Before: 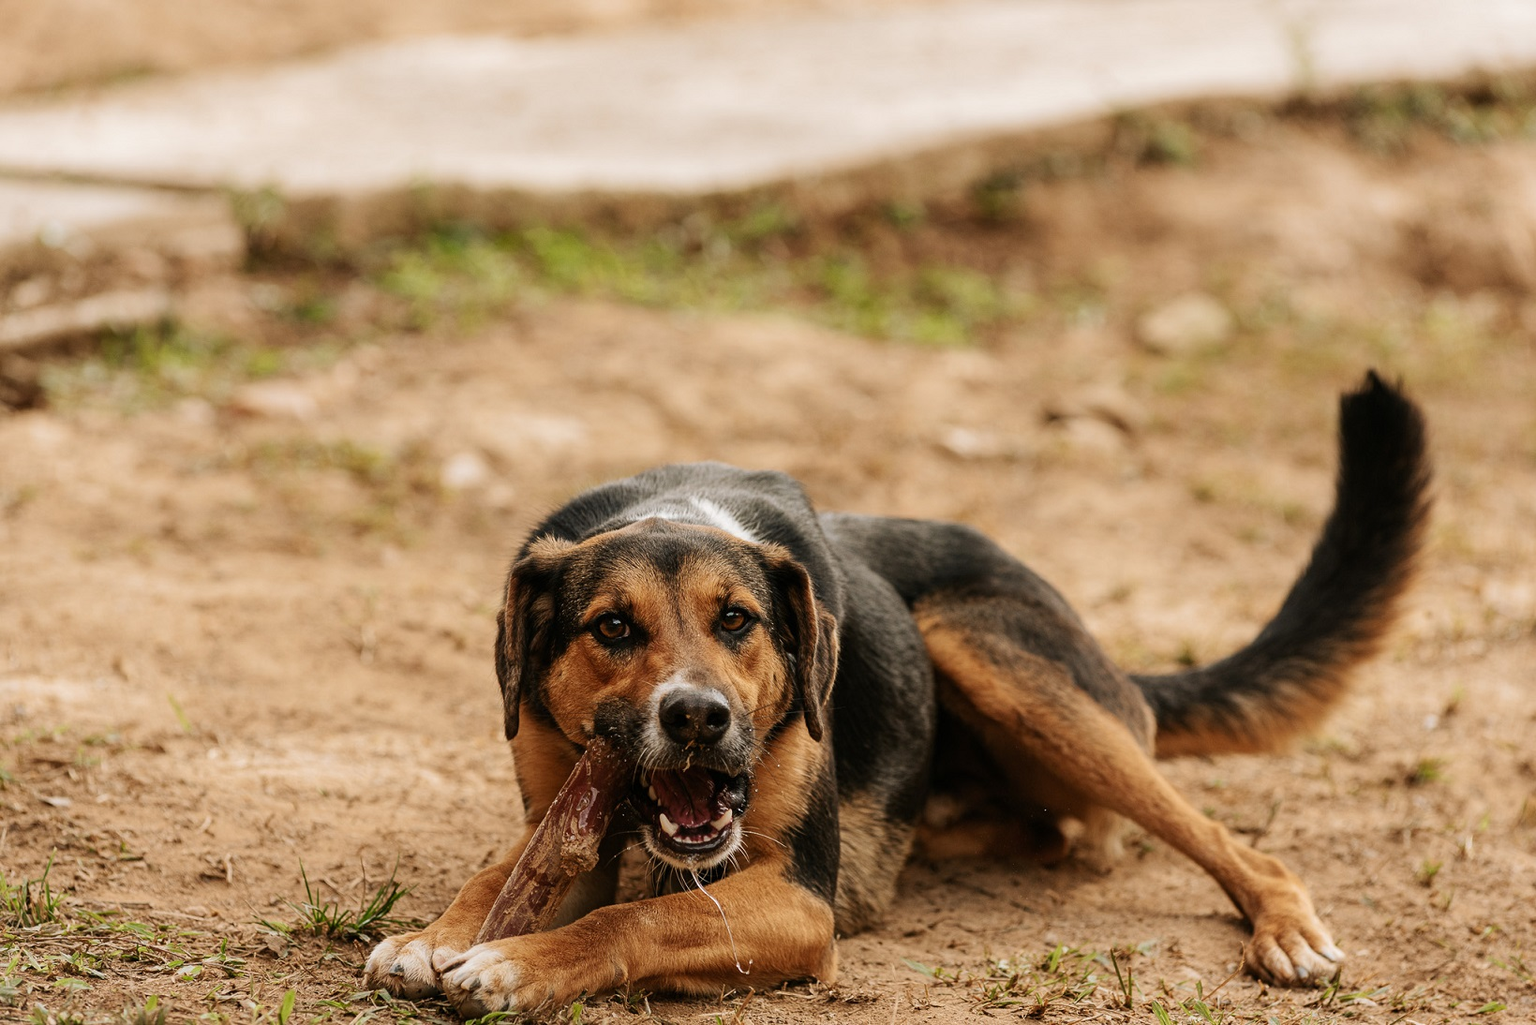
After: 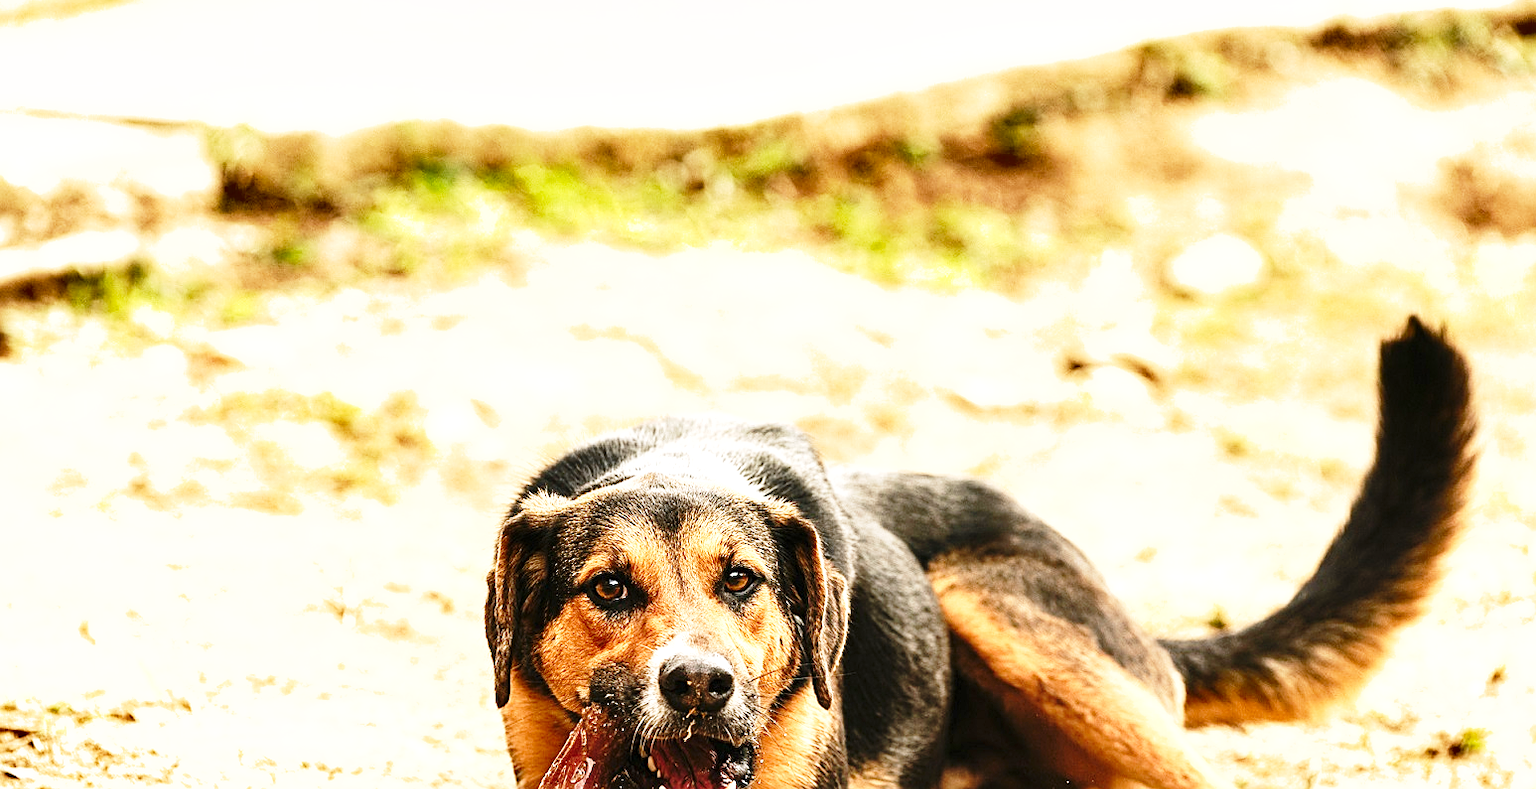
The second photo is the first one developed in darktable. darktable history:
crop: left 2.499%, top 7.059%, right 3.095%, bottom 20.264%
exposure: black level correction 0, exposure 1.412 EV, compensate exposure bias true, compensate highlight preservation false
sharpen: on, module defaults
shadows and highlights: low approximation 0.01, soften with gaussian
base curve: curves: ch0 [(0, 0) (0.028, 0.03) (0.121, 0.232) (0.46, 0.748) (0.859, 0.968) (1, 1)], preserve colors none
